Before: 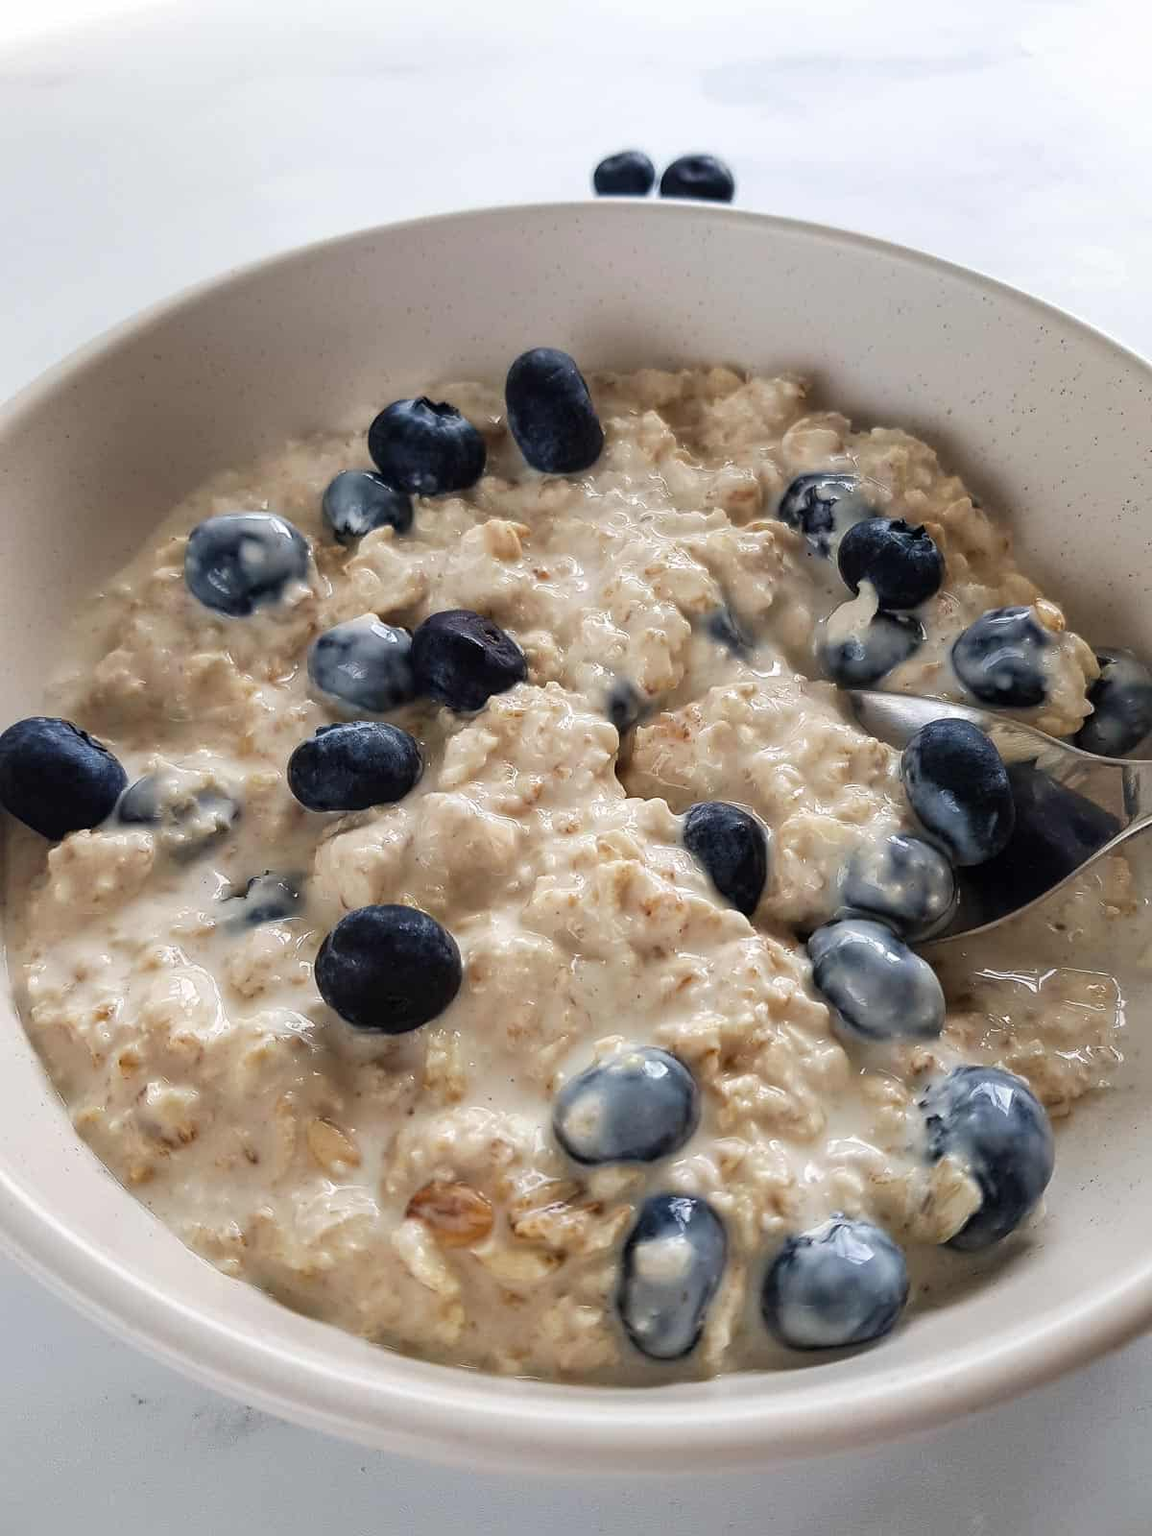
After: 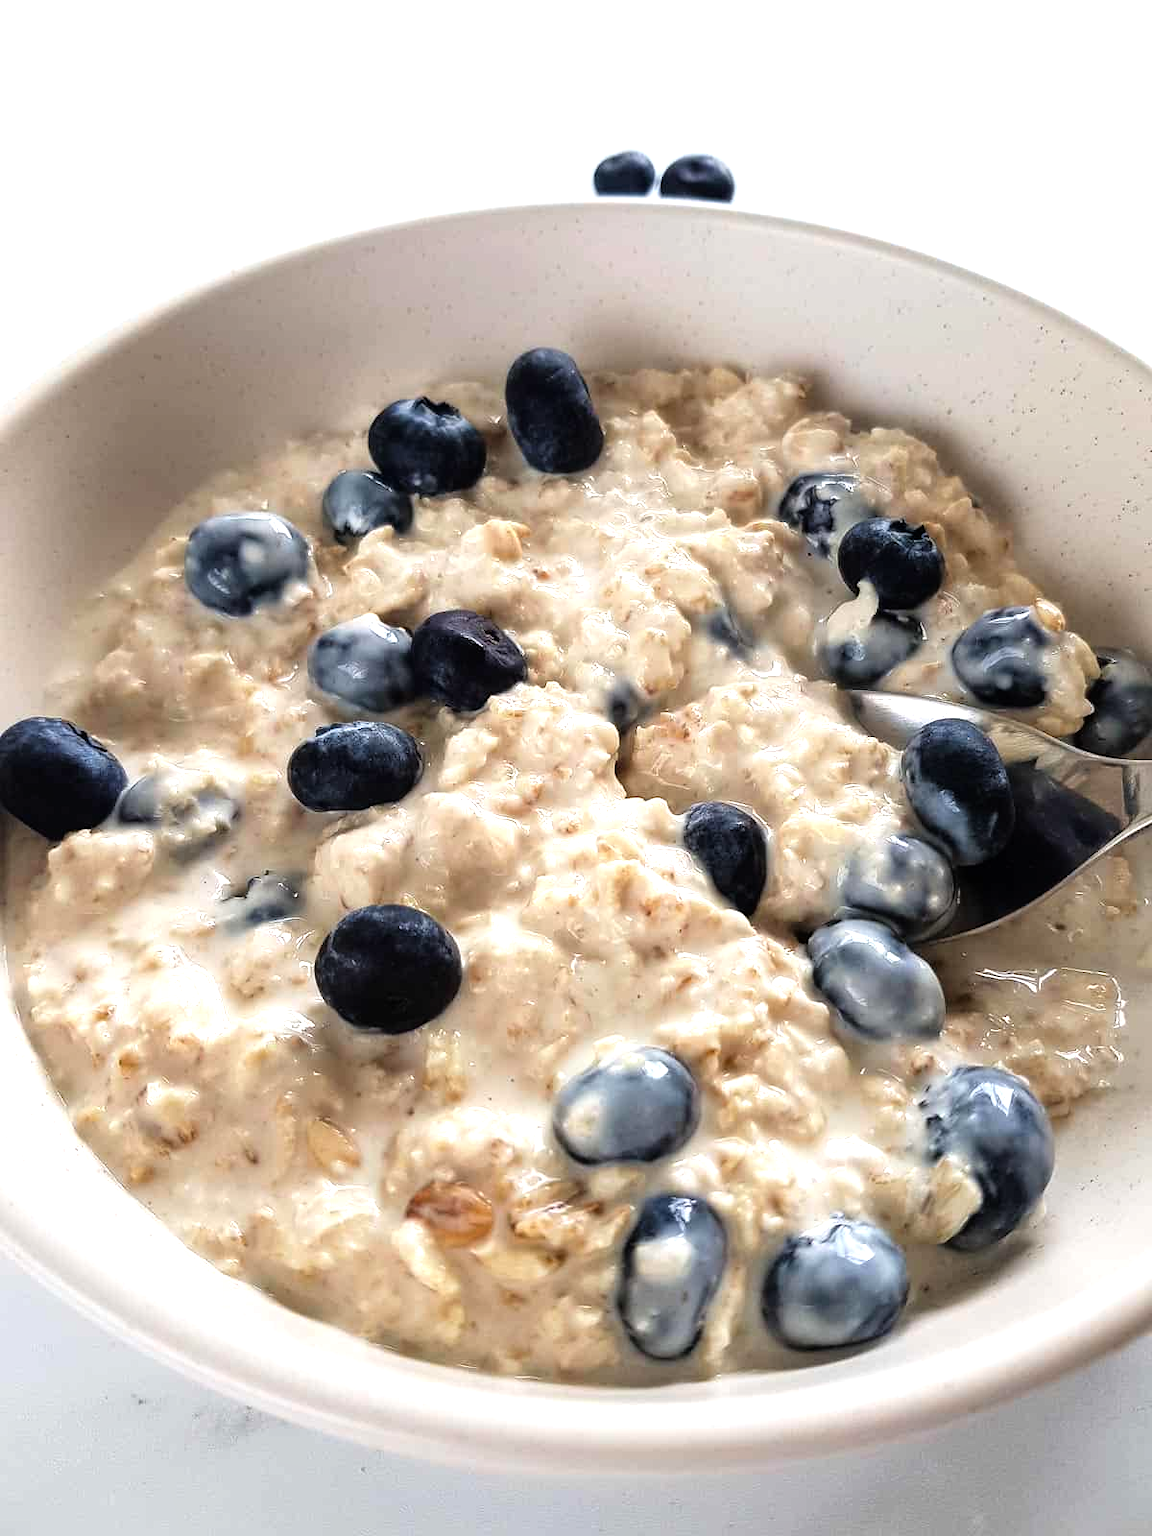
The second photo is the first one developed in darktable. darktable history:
tone equalizer: -8 EV -0.771 EV, -7 EV -0.714 EV, -6 EV -0.575 EV, -5 EV -0.412 EV, -3 EV 0.366 EV, -2 EV 0.6 EV, -1 EV 0.682 EV, +0 EV 0.724 EV
